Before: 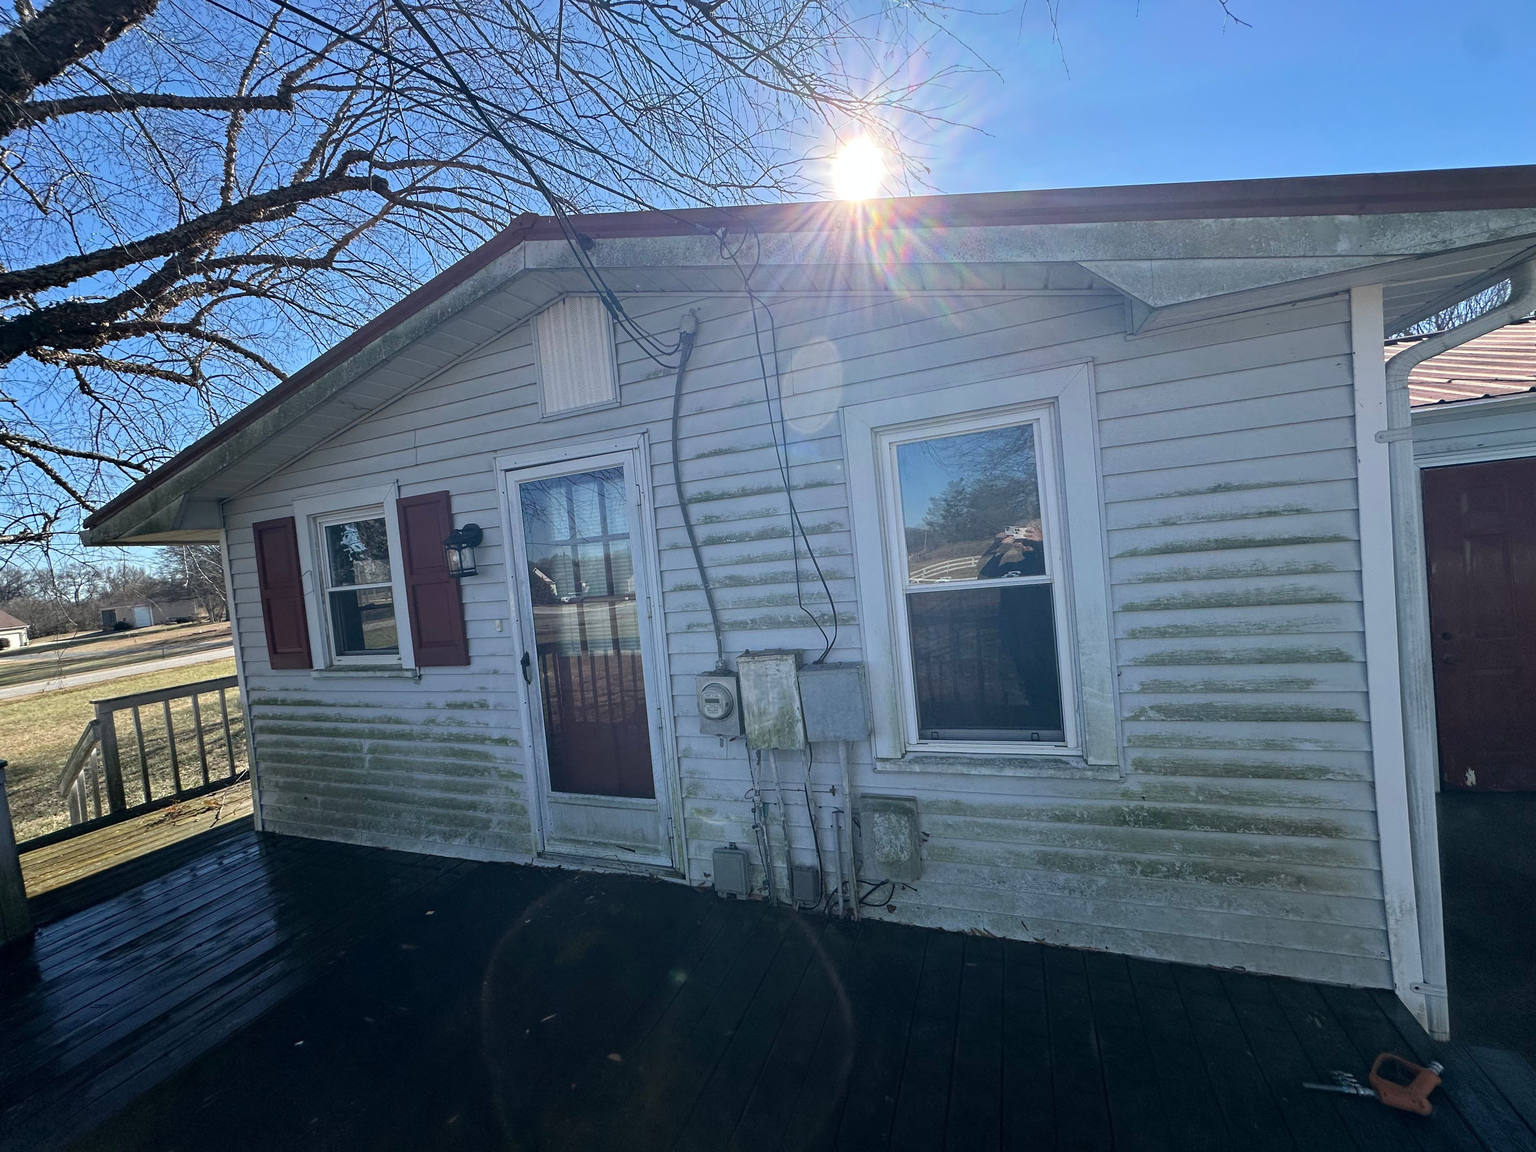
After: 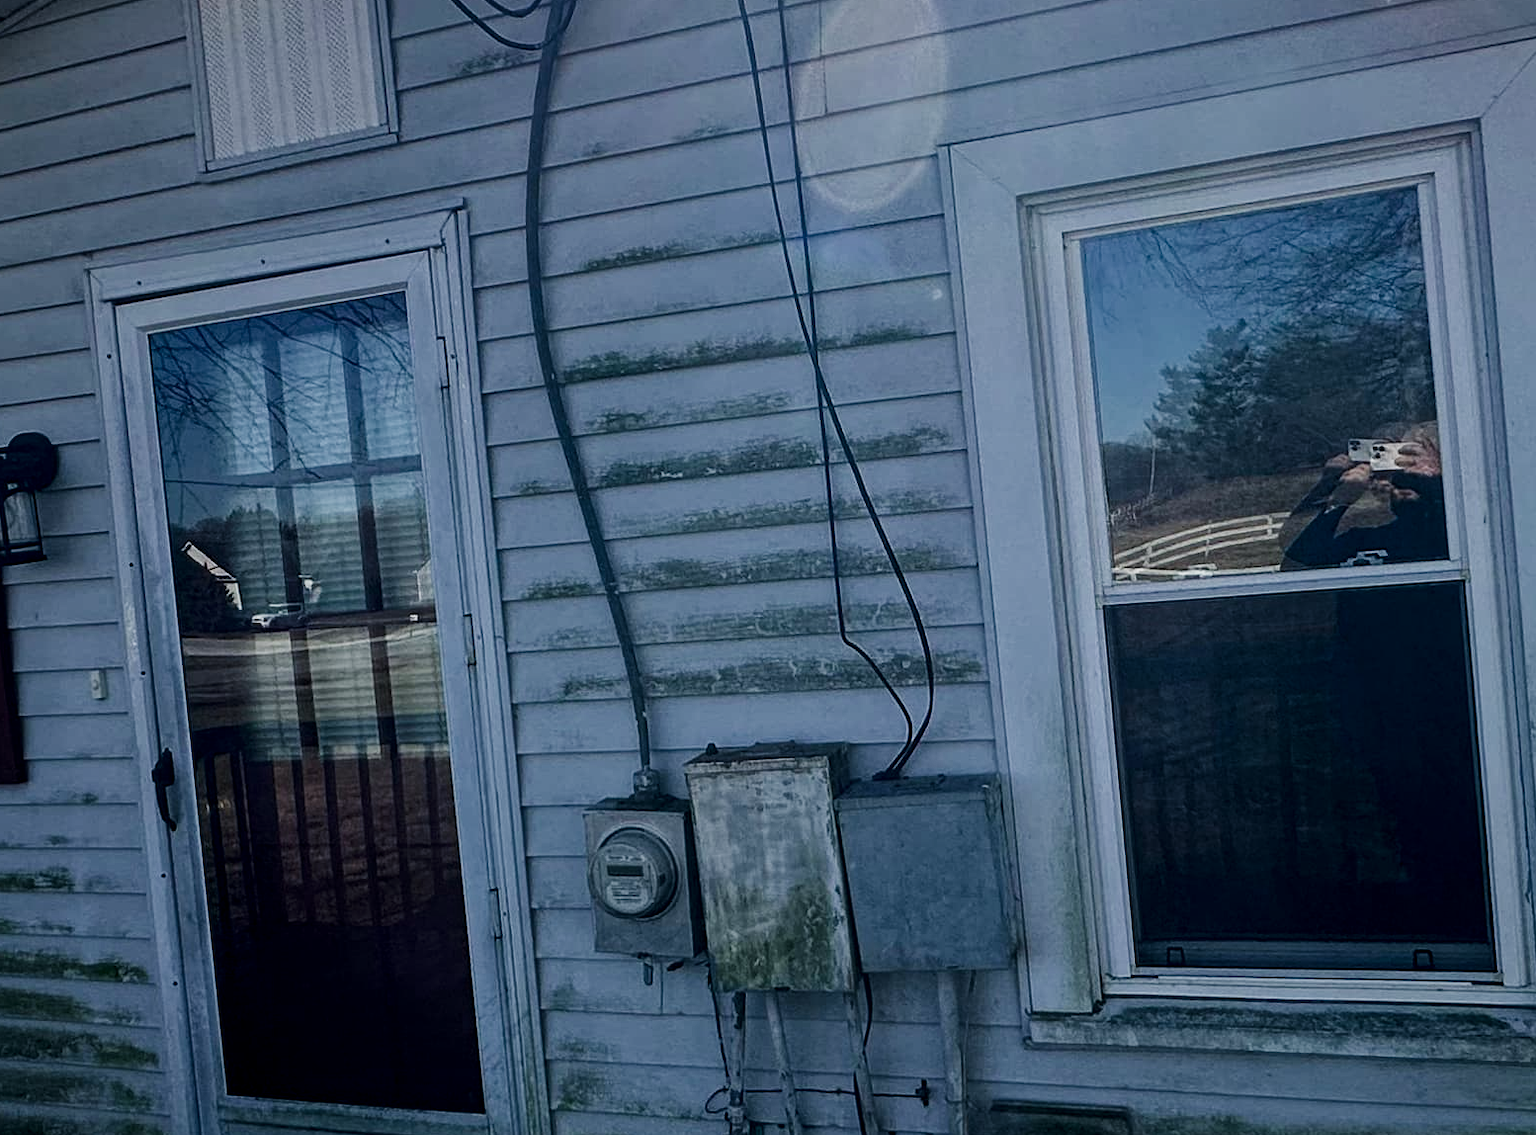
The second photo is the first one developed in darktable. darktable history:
contrast brightness saturation: brightness -0.502
exposure: exposure -0.01 EV, compensate highlight preservation false
crop: left 29.898%, top 30.273%, right 29.618%, bottom 29.804%
tone equalizer: -8 EV -0.387 EV, -7 EV -0.41 EV, -6 EV -0.318 EV, -5 EV -0.211 EV, -3 EV 0.188 EV, -2 EV 0.315 EV, -1 EV 0.41 EV, +0 EV 0.412 EV
local contrast: highlights 106%, shadows 100%, detail 120%, midtone range 0.2
filmic rgb: black relative exposure -5.11 EV, white relative exposure 3.96 EV, hardness 2.88, contrast 1.296, color science v4 (2020)
velvia: strength 15.08%
